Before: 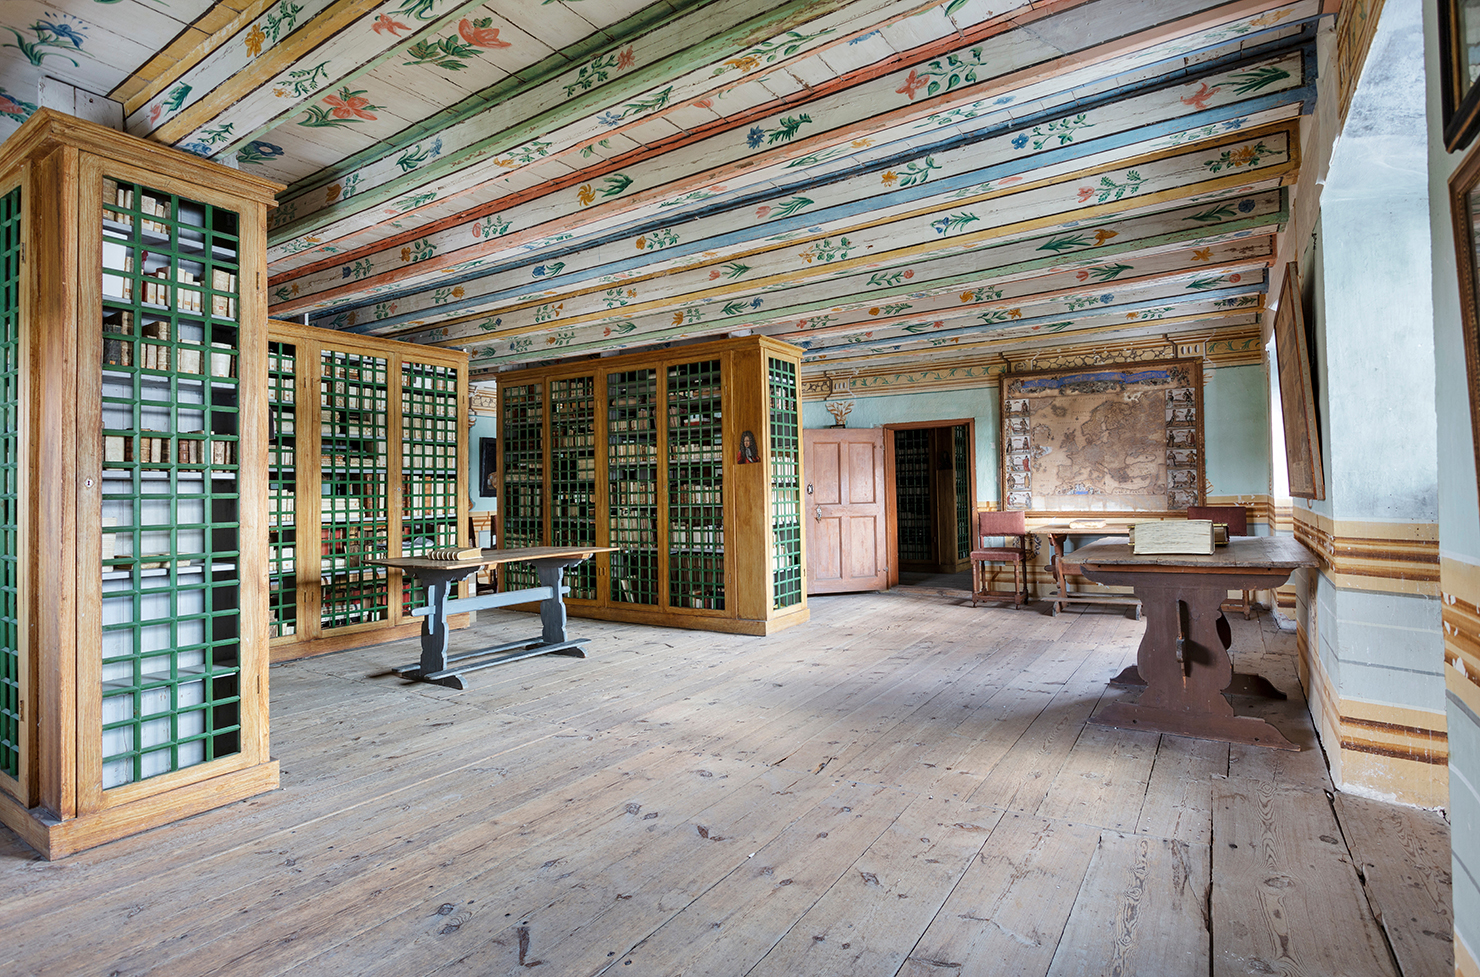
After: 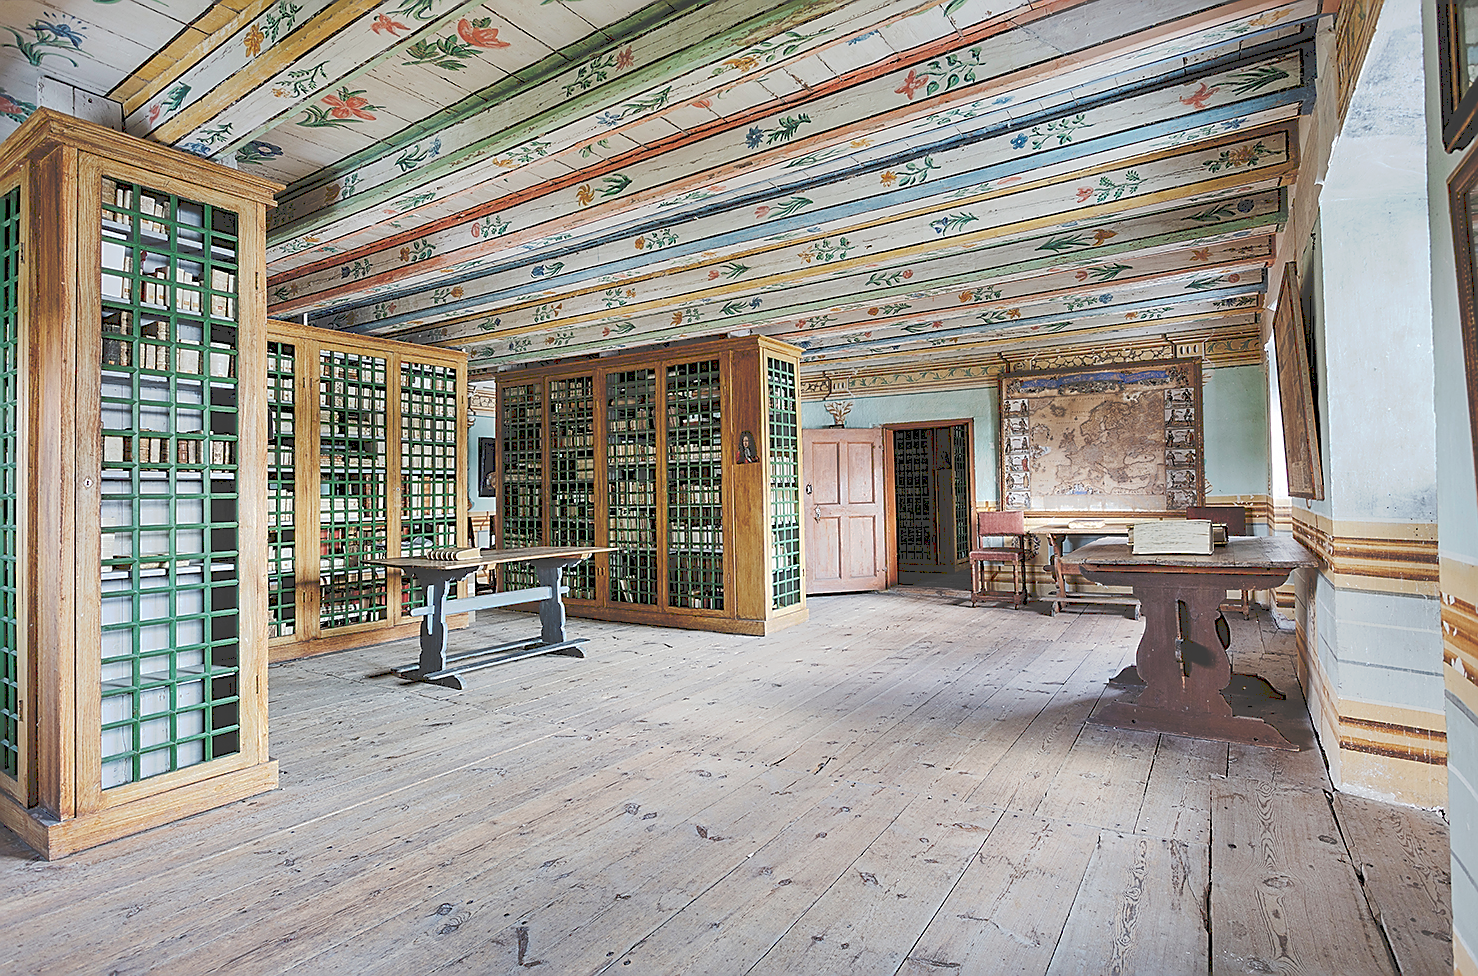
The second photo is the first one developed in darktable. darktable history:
tone curve: curves: ch0 [(0, 0) (0.003, 0.241) (0.011, 0.241) (0.025, 0.242) (0.044, 0.246) (0.069, 0.25) (0.1, 0.251) (0.136, 0.256) (0.177, 0.275) (0.224, 0.293) (0.277, 0.326) (0.335, 0.38) (0.399, 0.449) (0.468, 0.525) (0.543, 0.606) (0.623, 0.683) (0.709, 0.751) (0.801, 0.824) (0.898, 0.871) (1, 1)], preserve colors none
crop and rotate: left 0.126%
sharpen: radius 1.4, amount 1.25, threshold 0.7
